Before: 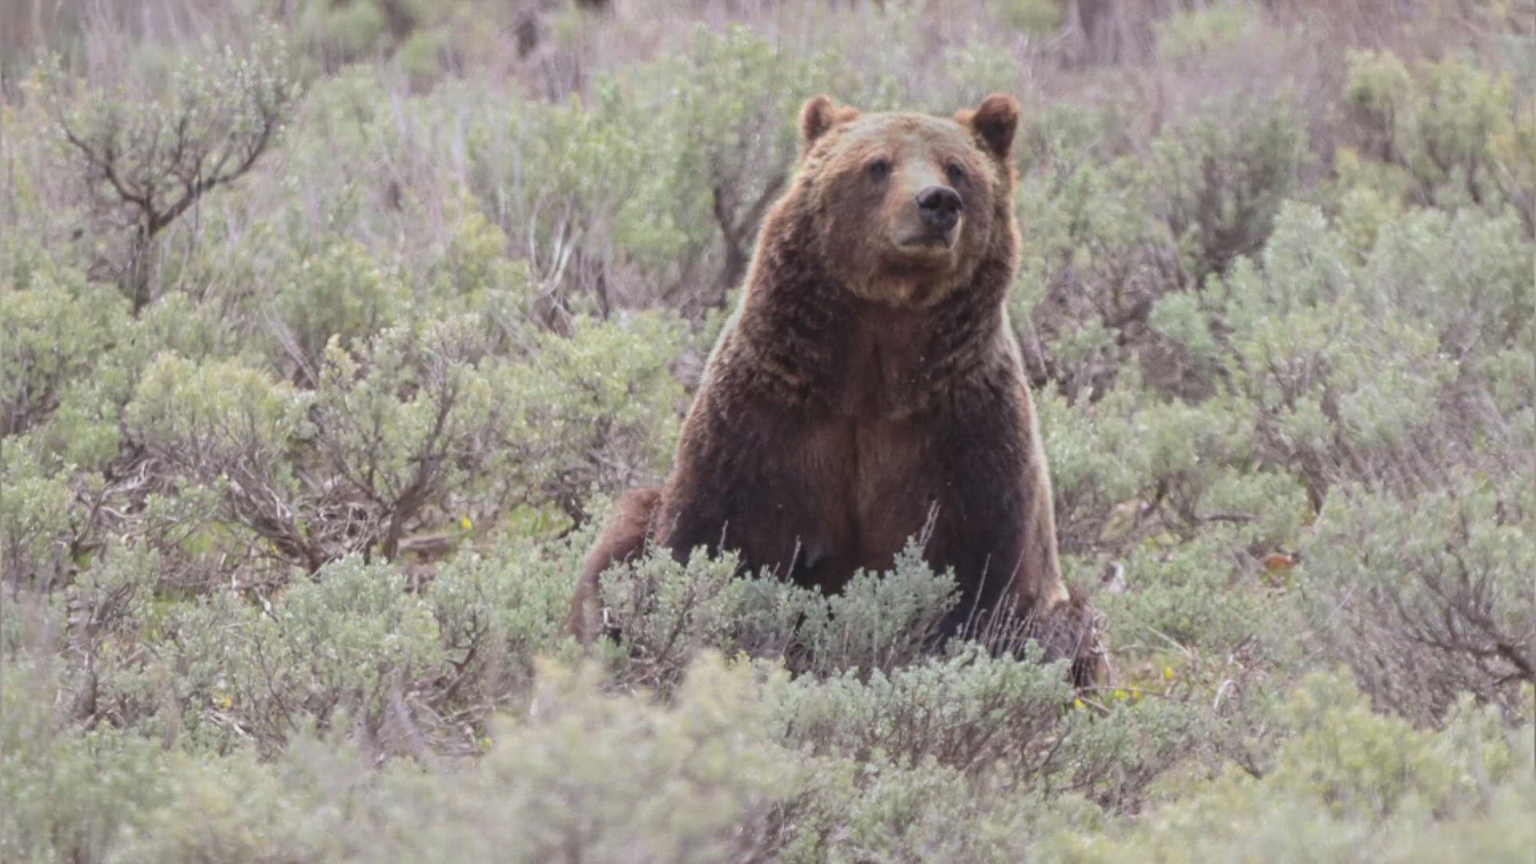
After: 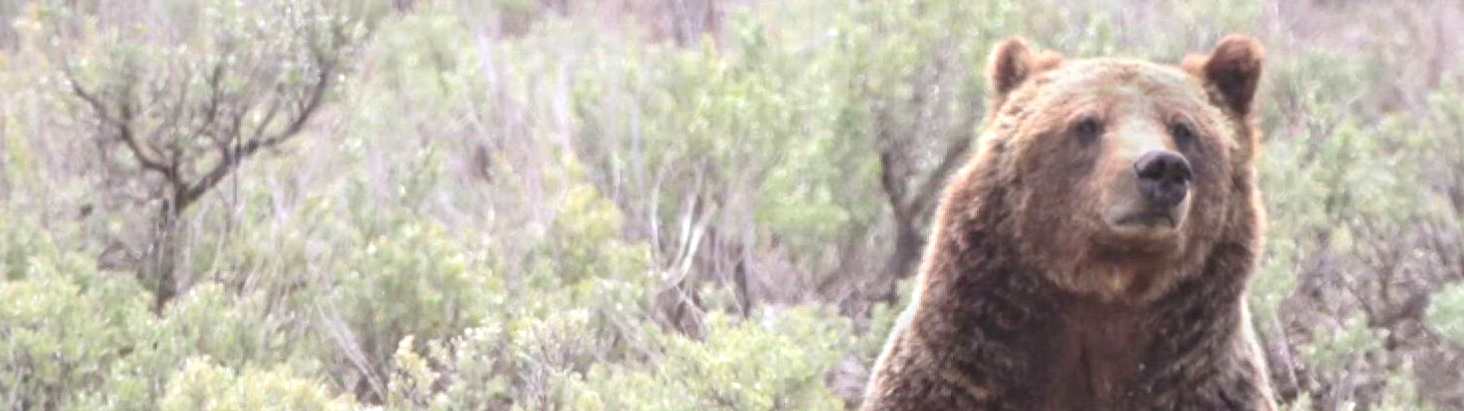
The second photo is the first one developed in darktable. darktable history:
exposure: black level correction 0, exposure 0.7 EV, compensate exposure bias true, compensate highlight preservation false
crop: left 0.579%, top 7.627%, right 23.167%, bottom 54.275%
